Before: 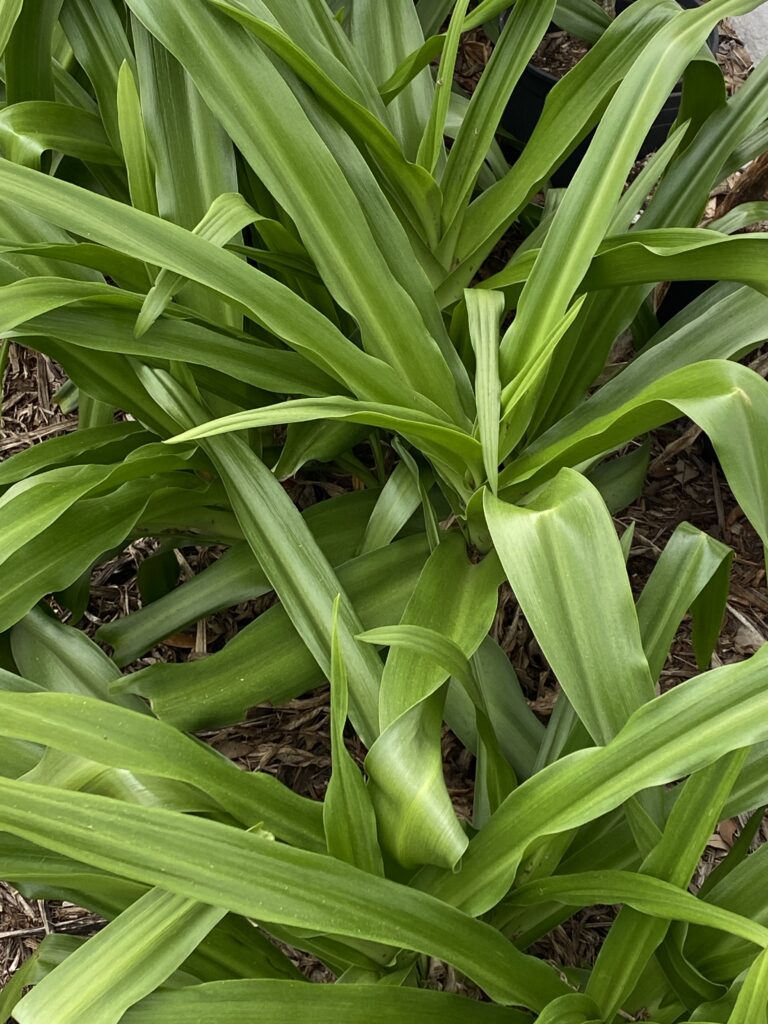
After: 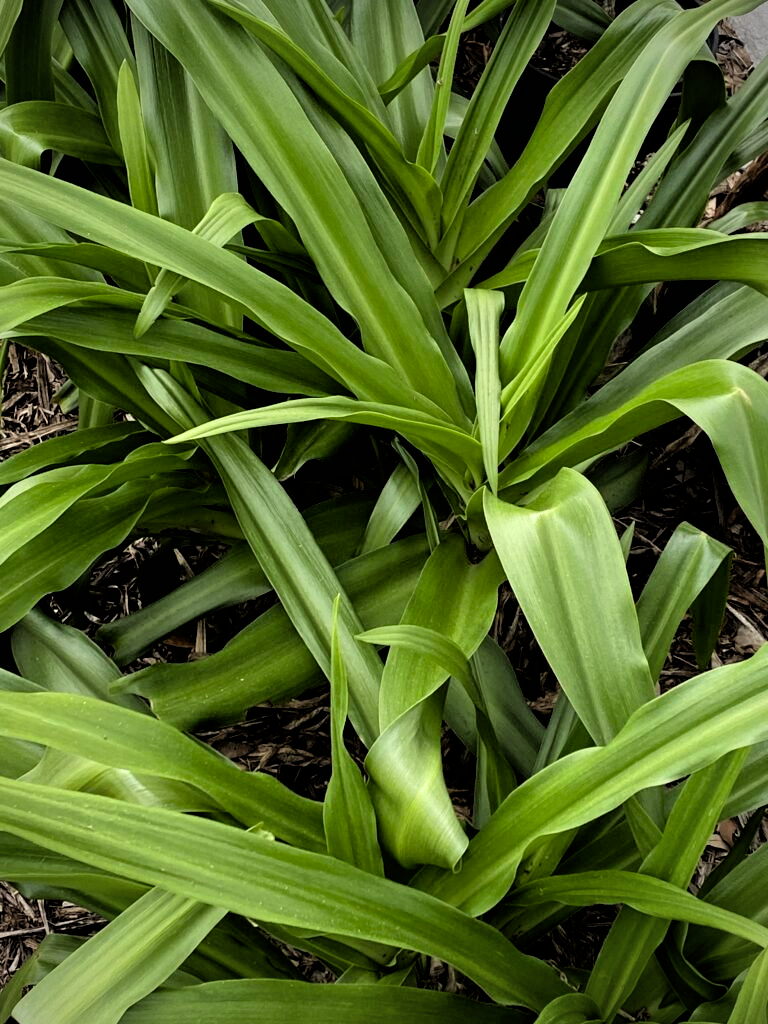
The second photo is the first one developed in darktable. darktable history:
vignetting: brightness -0.581, saturation -0.108
filmic rgb: black relative exposure -3.7 EV, white relative exposure 2.76 EV, dynamic range scaling -4.78%, hardness 3.04, color science v6 (2022)
